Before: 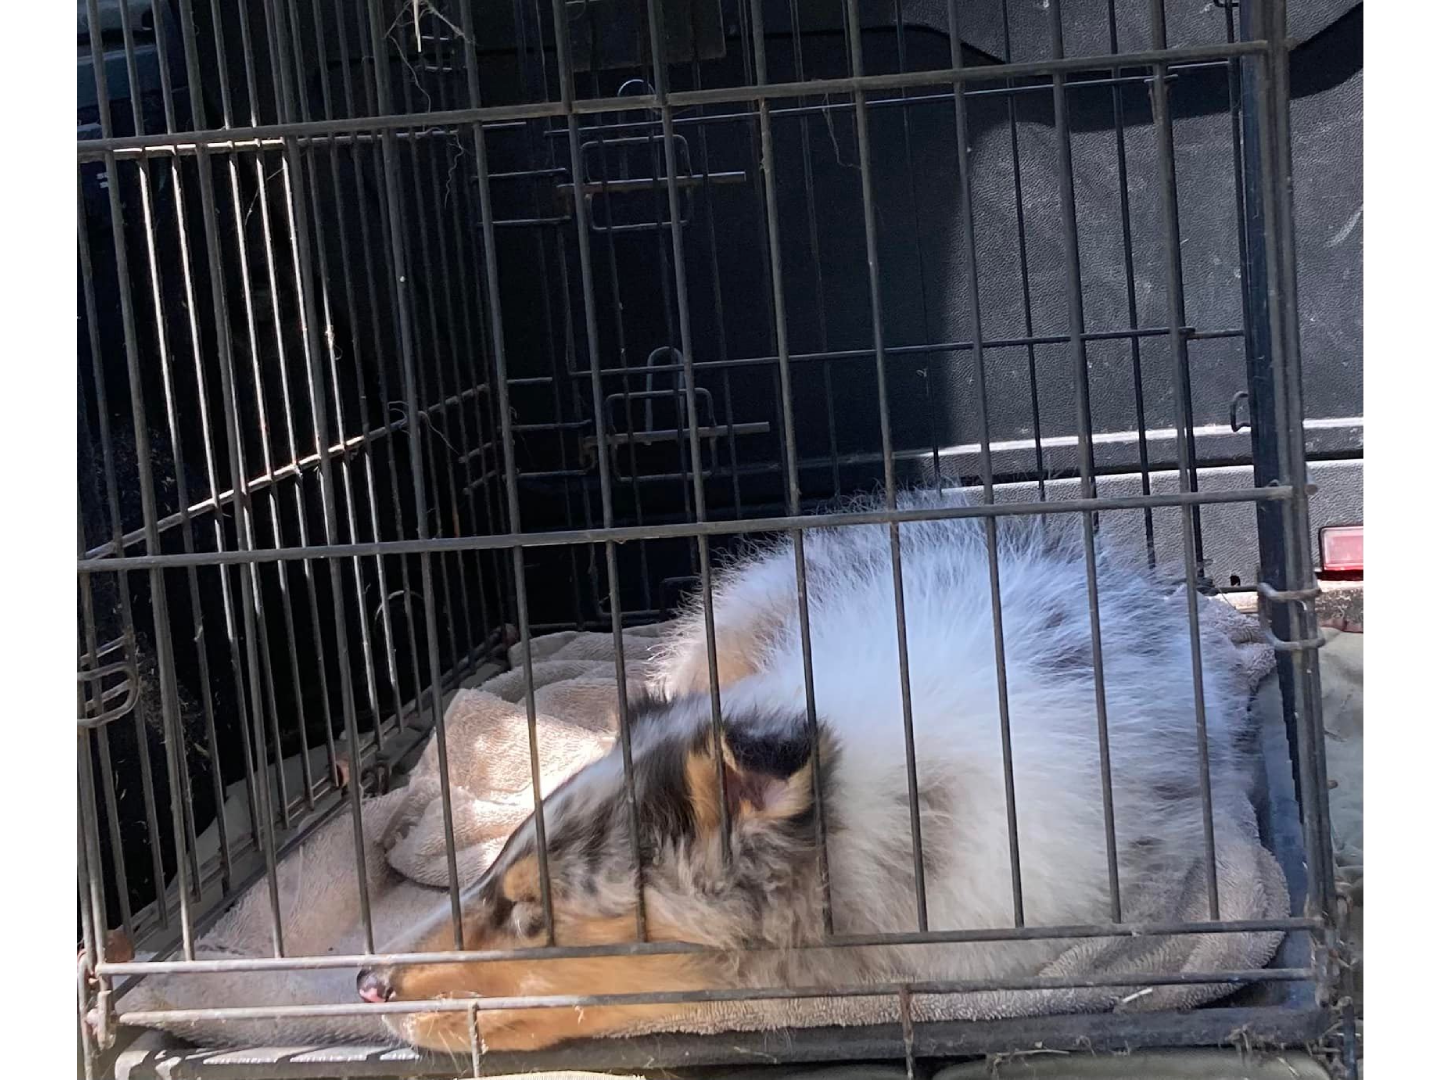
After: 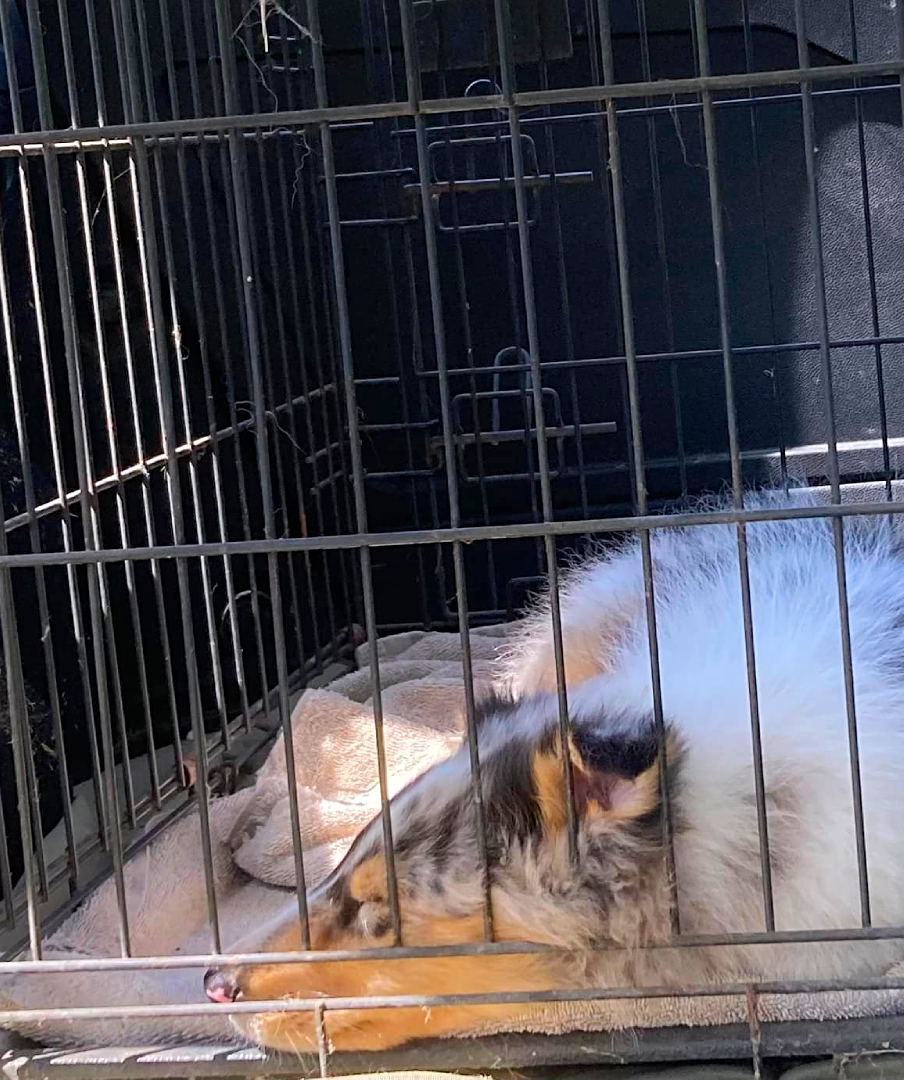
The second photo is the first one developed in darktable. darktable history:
white balance: emerald 1
color balance rgb: perceptual saturation grading › global saturation 25%, perceptual brilliance grading › mid-tones 10%, perceptual brilliance grading › shadows 15%, global vibrance 20%
crop: left 10.644%, right 26.528%
sharpen: amount 0.2
